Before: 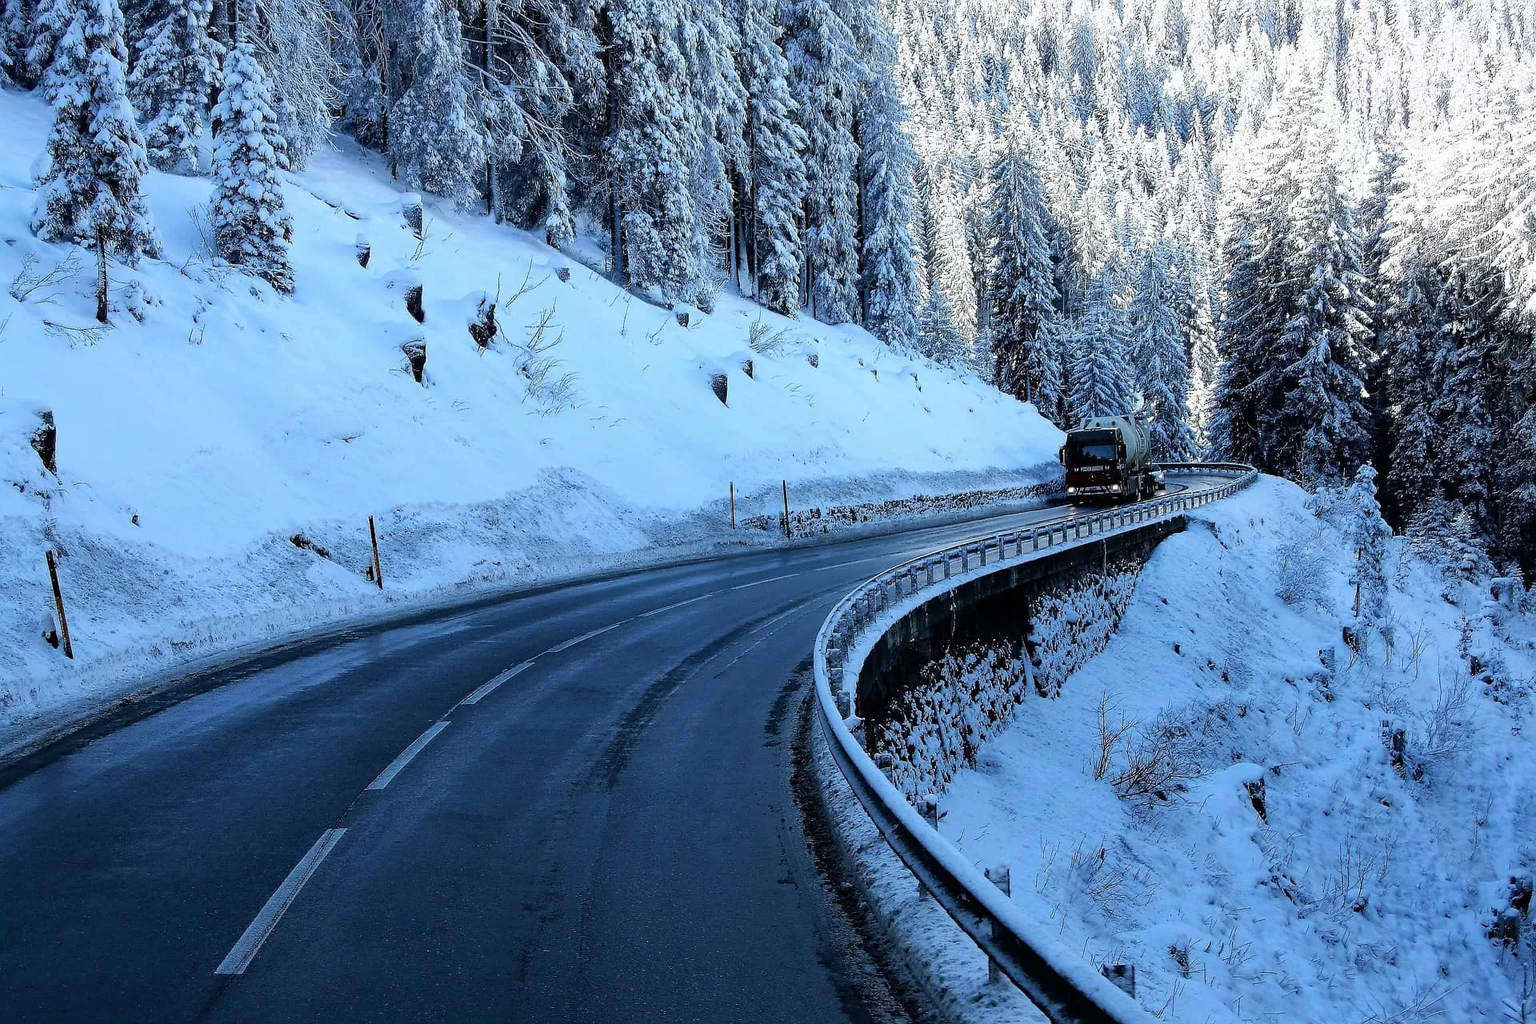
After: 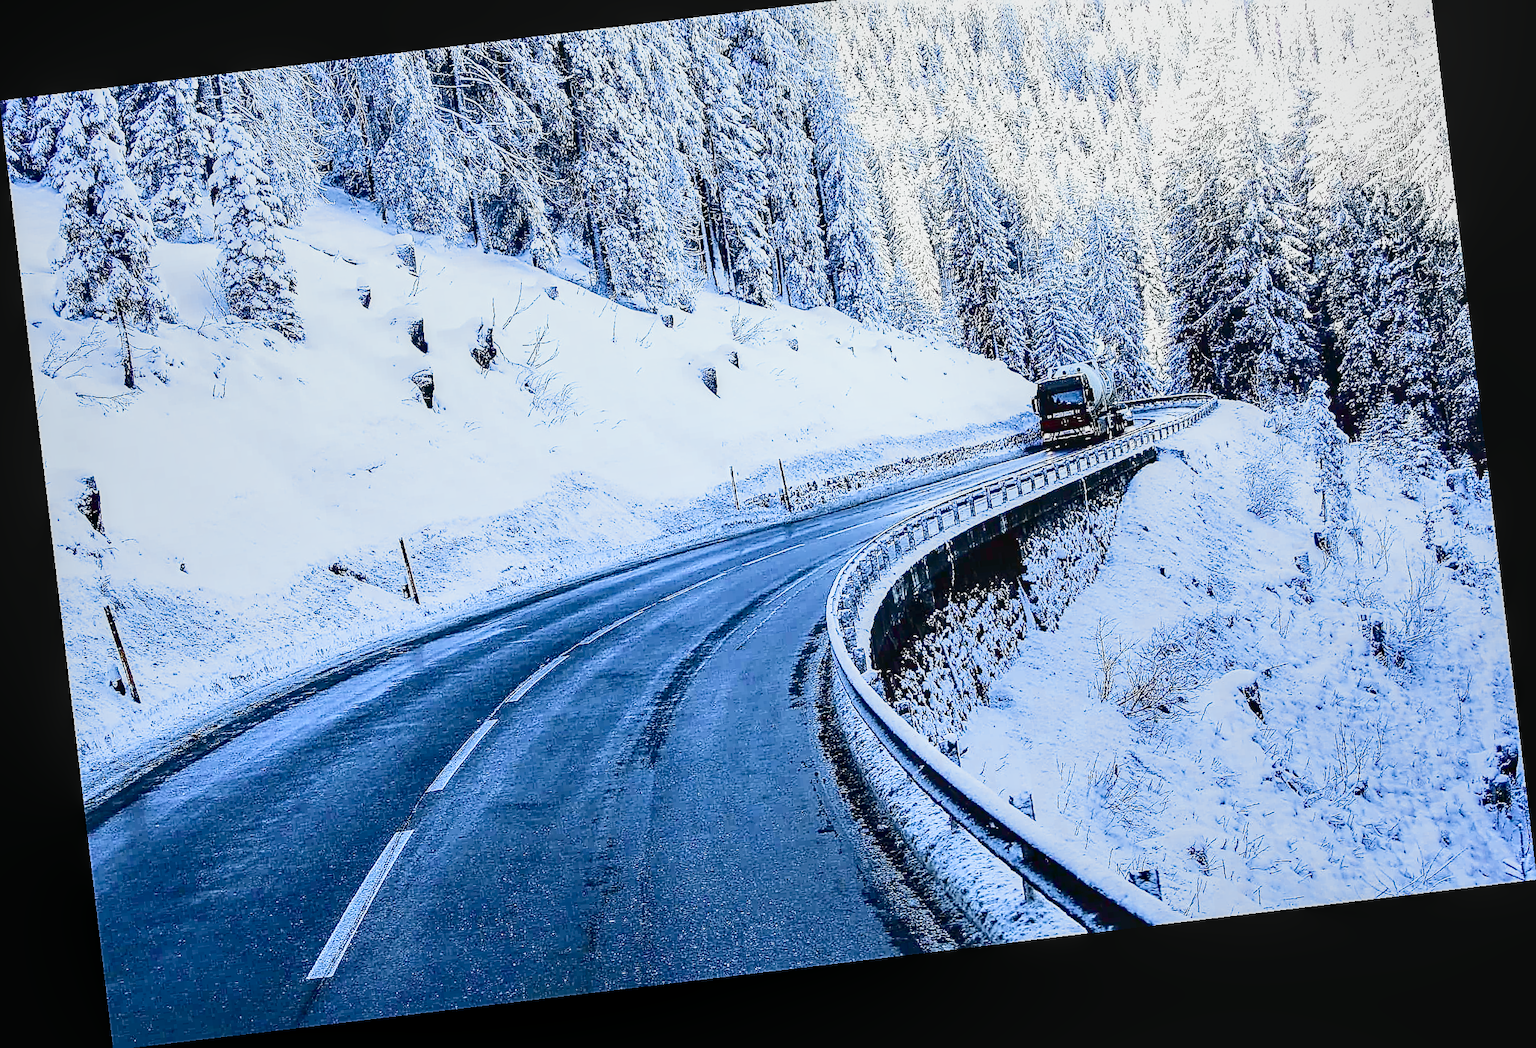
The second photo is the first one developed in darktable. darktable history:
crop and rotate: top 6.25%
contrast brightness saturation: contrast 0.28
local contrast: detail 130%
sharpen: radius 1.685, amount 1.294
filmic rgb: middle gray luminance 4.29%, black relative exposure -13 EV, white relative exposure 5 EV, threshold 6 EV, target black luminance 0%, hardness 5.19, latitude 59.69%, contrast 0.767, highlights saturation mix 5%, shadows ↔ highlights balance 25.95%, add noise in highlights 0, color science v3 (2019), use custom middle-gray values true, iterations of high-quality reconstruction 0, contrast in highlights soft, enable highlight reconstruction true
rotate and perspective: rotation -6.83°, automatic cropping off
tone curve: curves: ch0 [(0, 0) (0.105, 0.068) (0.181, 0.14) (0.28, 0.259) (0.384, 0.404) (0.485, 0.531) (0.638, 0.681) (0.87, 0.883) (1, 0.977)]; ch1 [(0, 0) (0.161, 0.092) (0.35, 0.33) (0.379, 0.401) (0.456, 0.469) (0.501, 0.499) (0.516, 0.524) (0.562, 0.569) (0.635, 0.646) (1, 1)]; ch2 [(0, 0) (0.371, 0.362) (0.437, 0.437) (0.5, 0.5) (0.53, 0.524) (0.56, 0.561) (0.622, 0.606) (1, 1)], color space Lab, independent channels, preserve colors none
